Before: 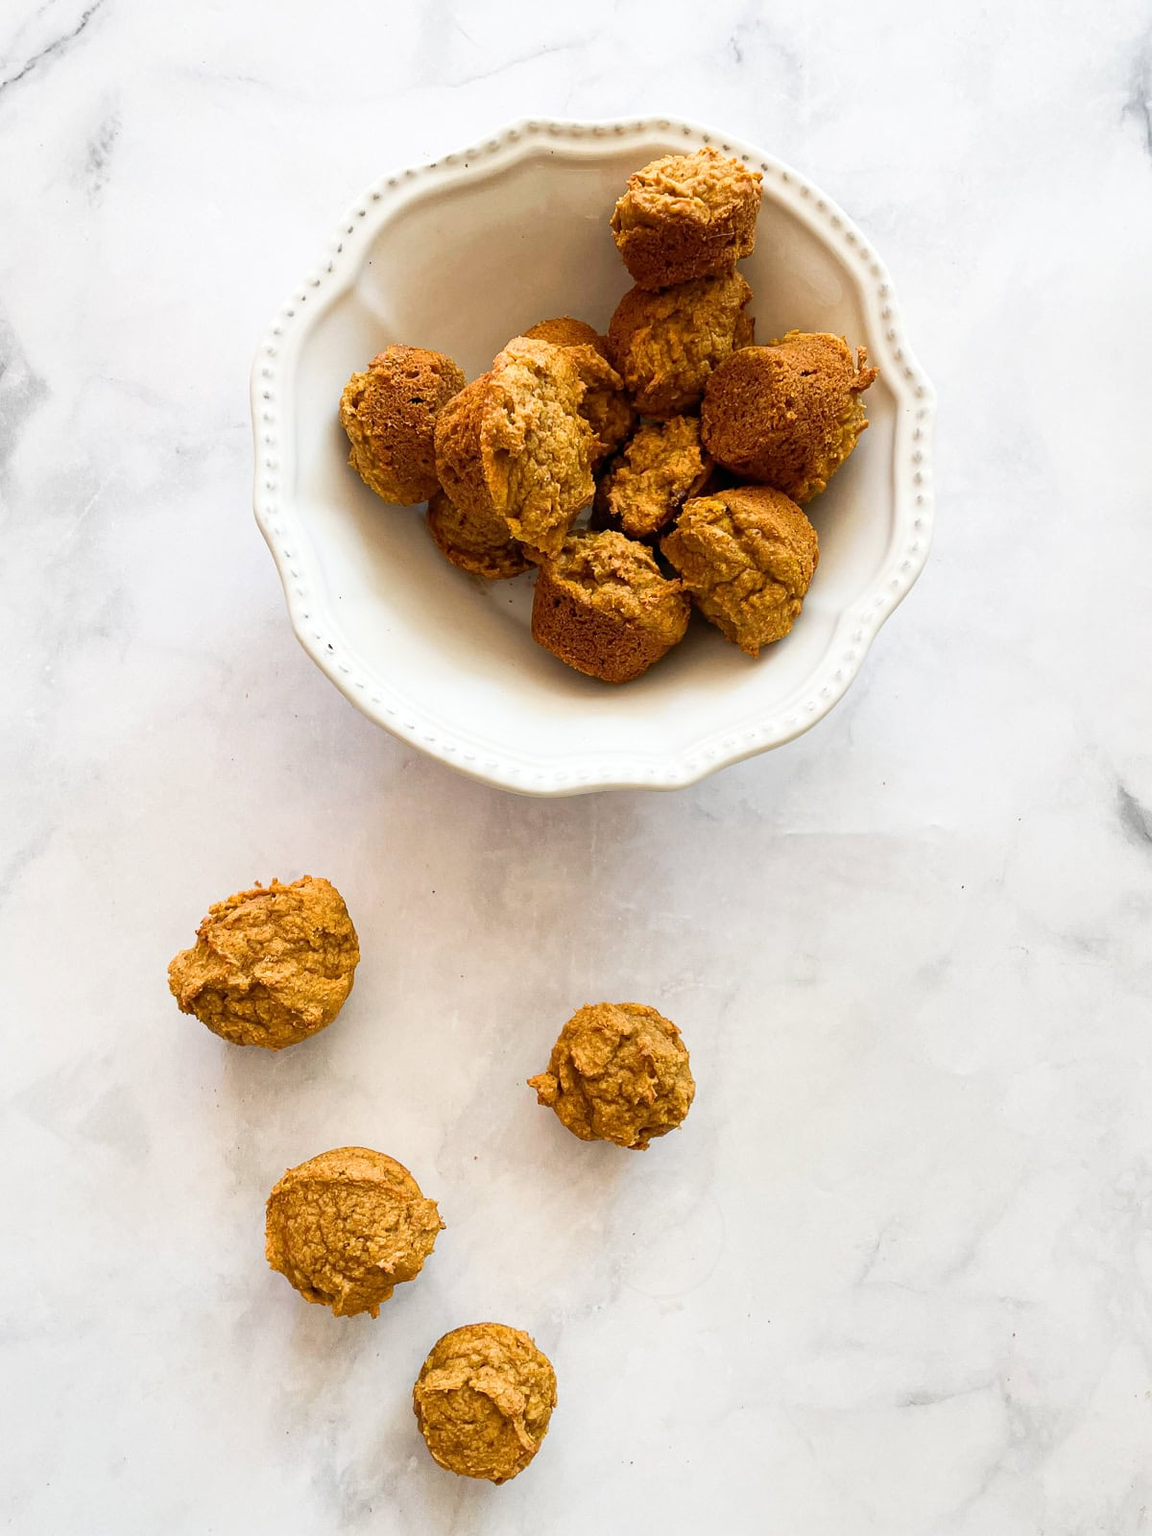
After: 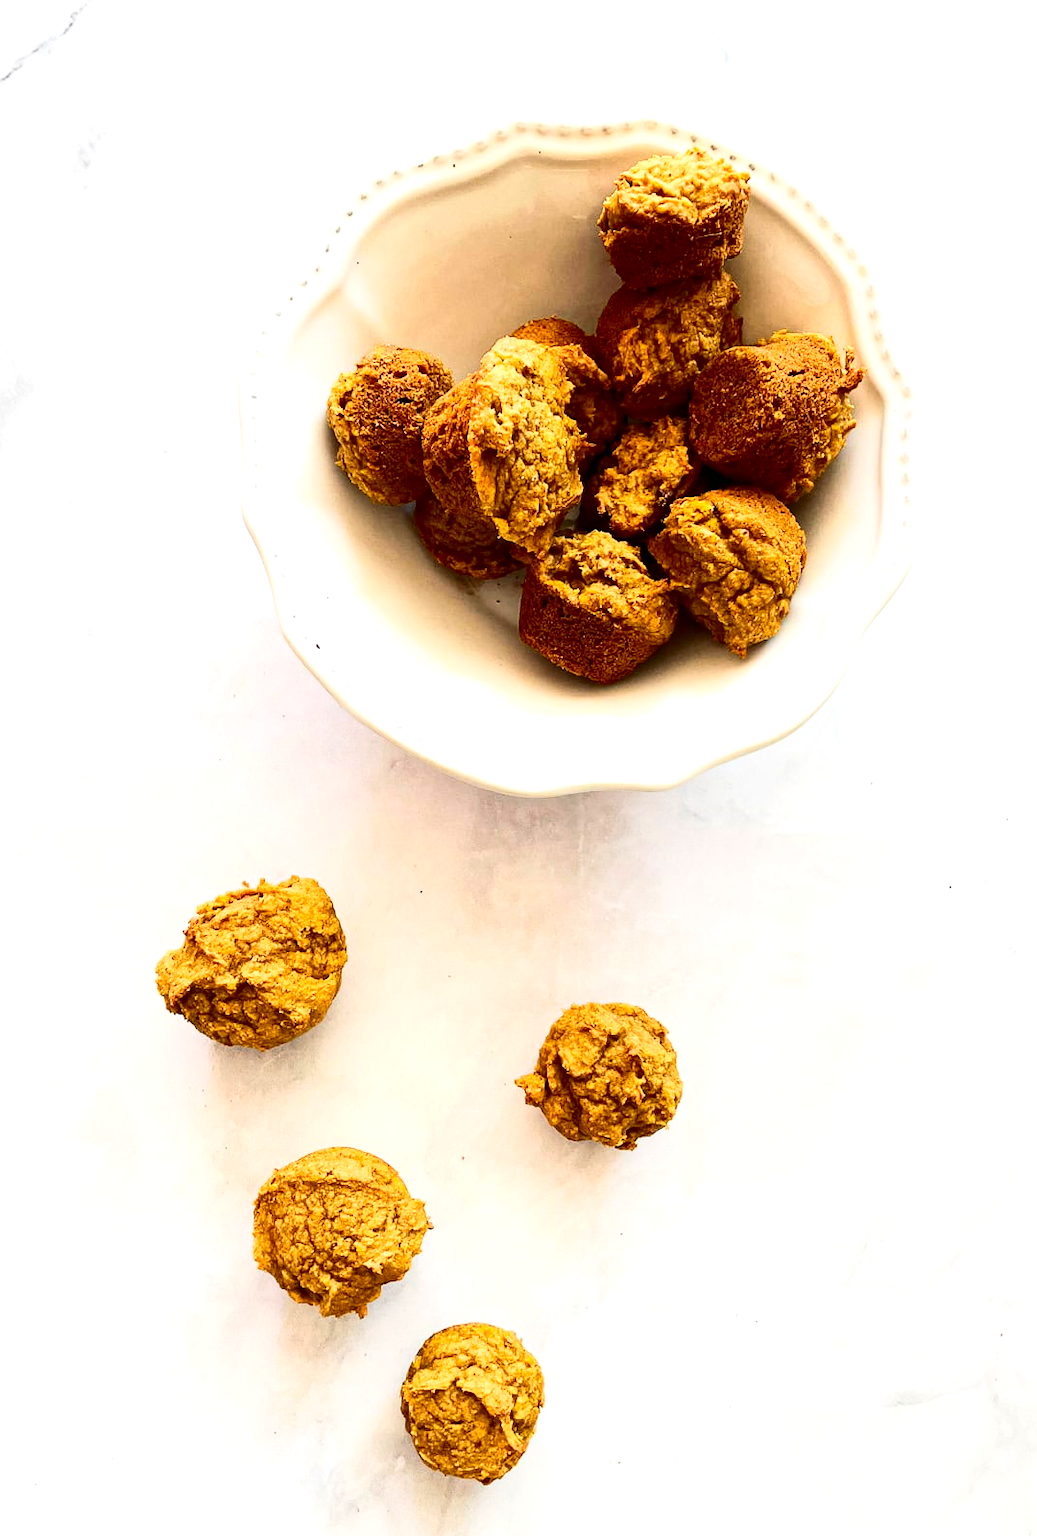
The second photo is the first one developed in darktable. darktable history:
contrast brightness saturation: contrast 0.32, brightness -0.08, saturation 0.17
crop and rotate: left 1.088%, right 8.807%
exposure: black level correction 0, exposure 0.5 EV, compensate highlight preservation false
